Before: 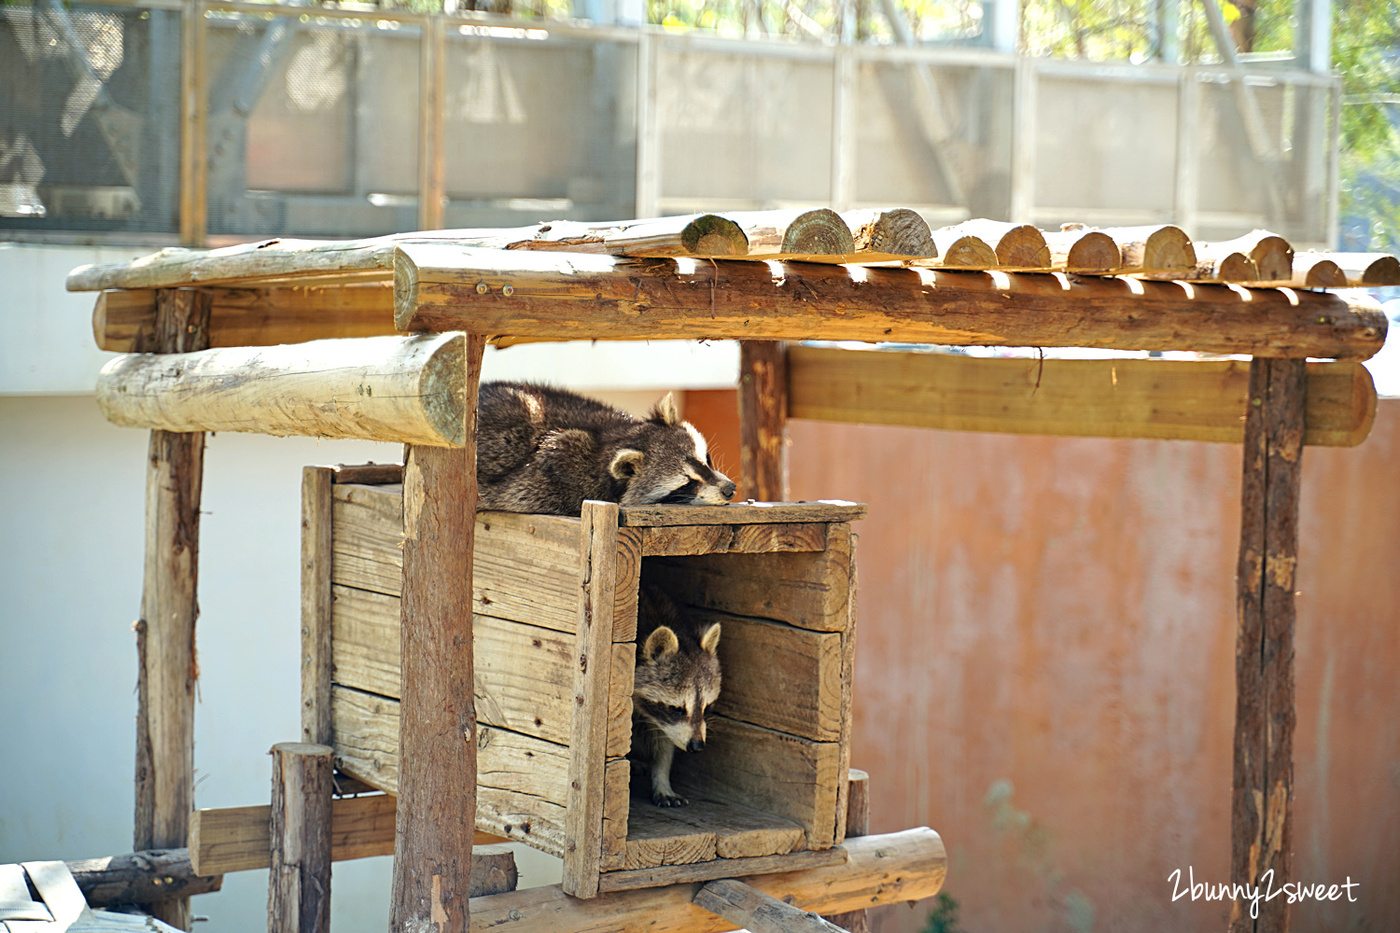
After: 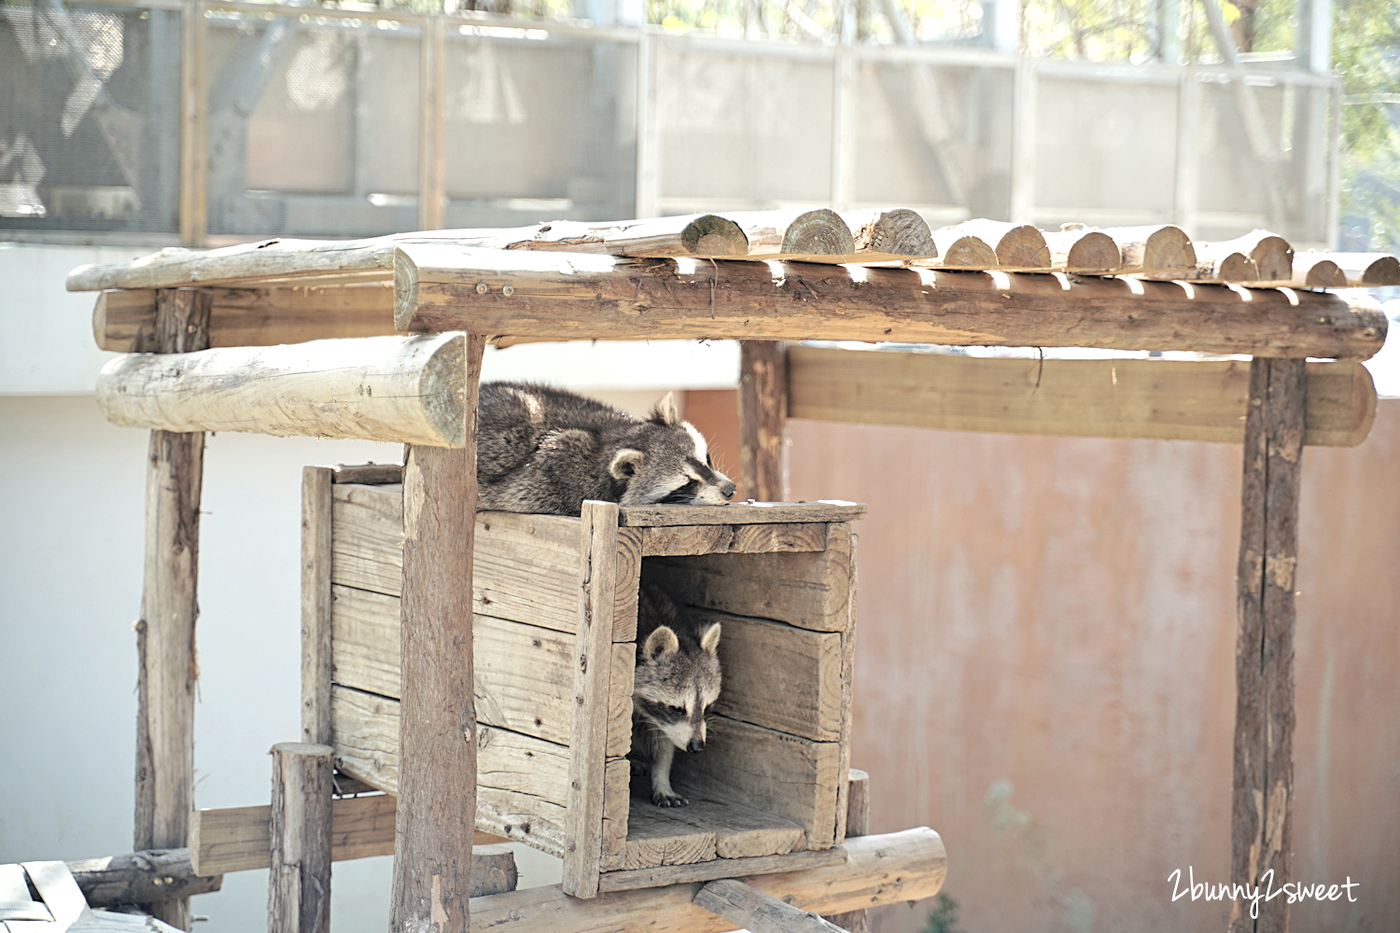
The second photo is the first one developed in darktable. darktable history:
exposure: black level correction 0.001, exposure 0.136 EV, compensate highlight preservation false
contrast brightness saturation: brightness 0.182, saturation -0.485
local contrast: mode bilateral grid, contrast 99, coarseness 99, detail 90%, midtone range 0.2
